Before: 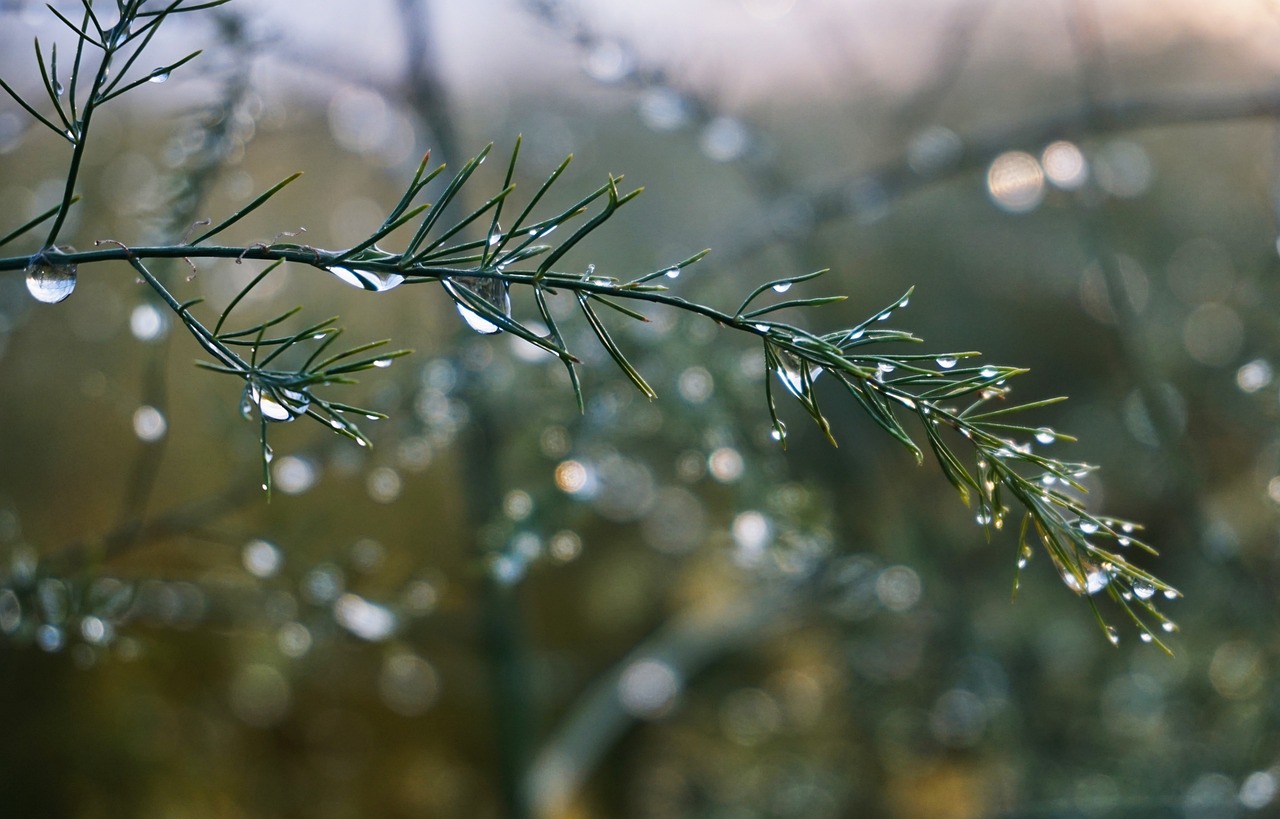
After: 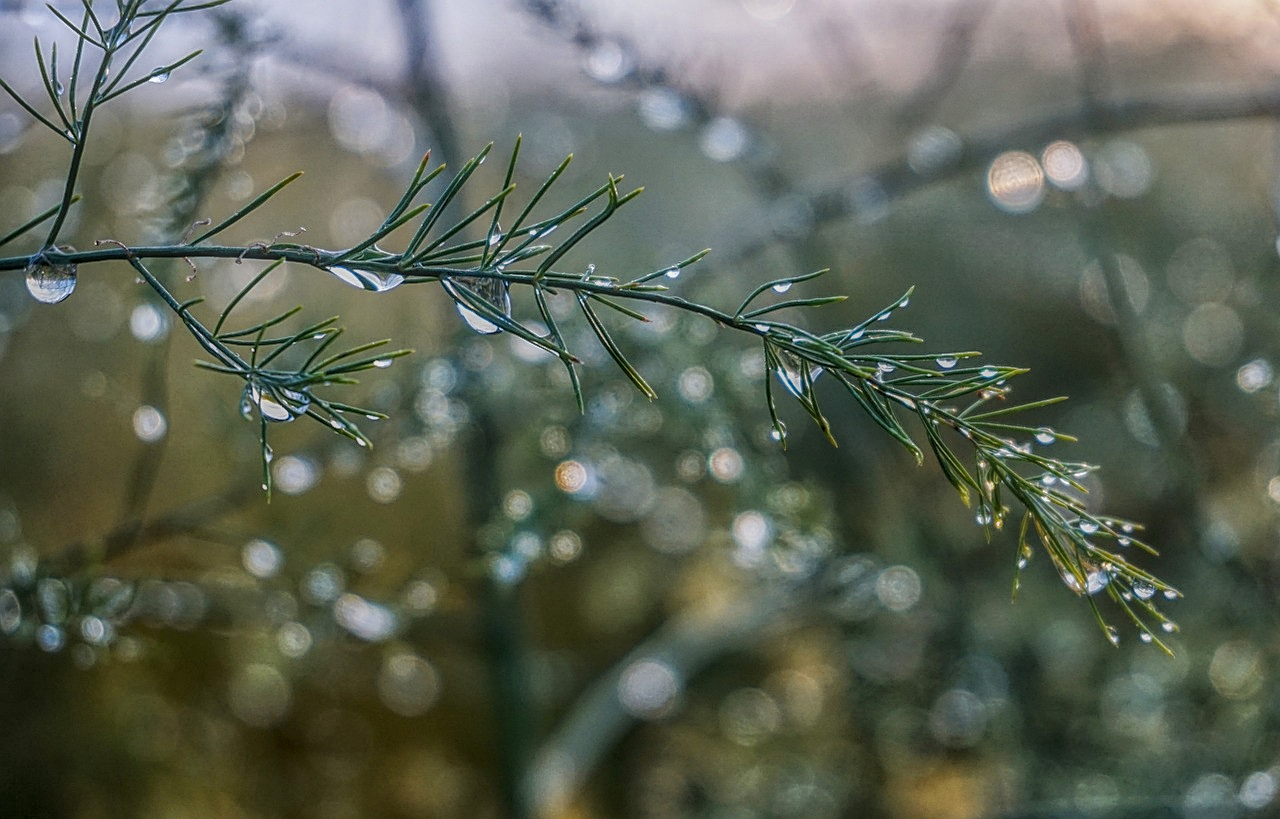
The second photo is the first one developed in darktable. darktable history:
sharpen: on, module defaults
shadows and highlights: radius 107.32, shadows 23.5, highlights -58.66, highlights color adjustment 56.52%, low approximation 0.01, soften with gaussian
local contrast: highlights 20%, shadows 26%, detail 199%, midtone range 0.2
